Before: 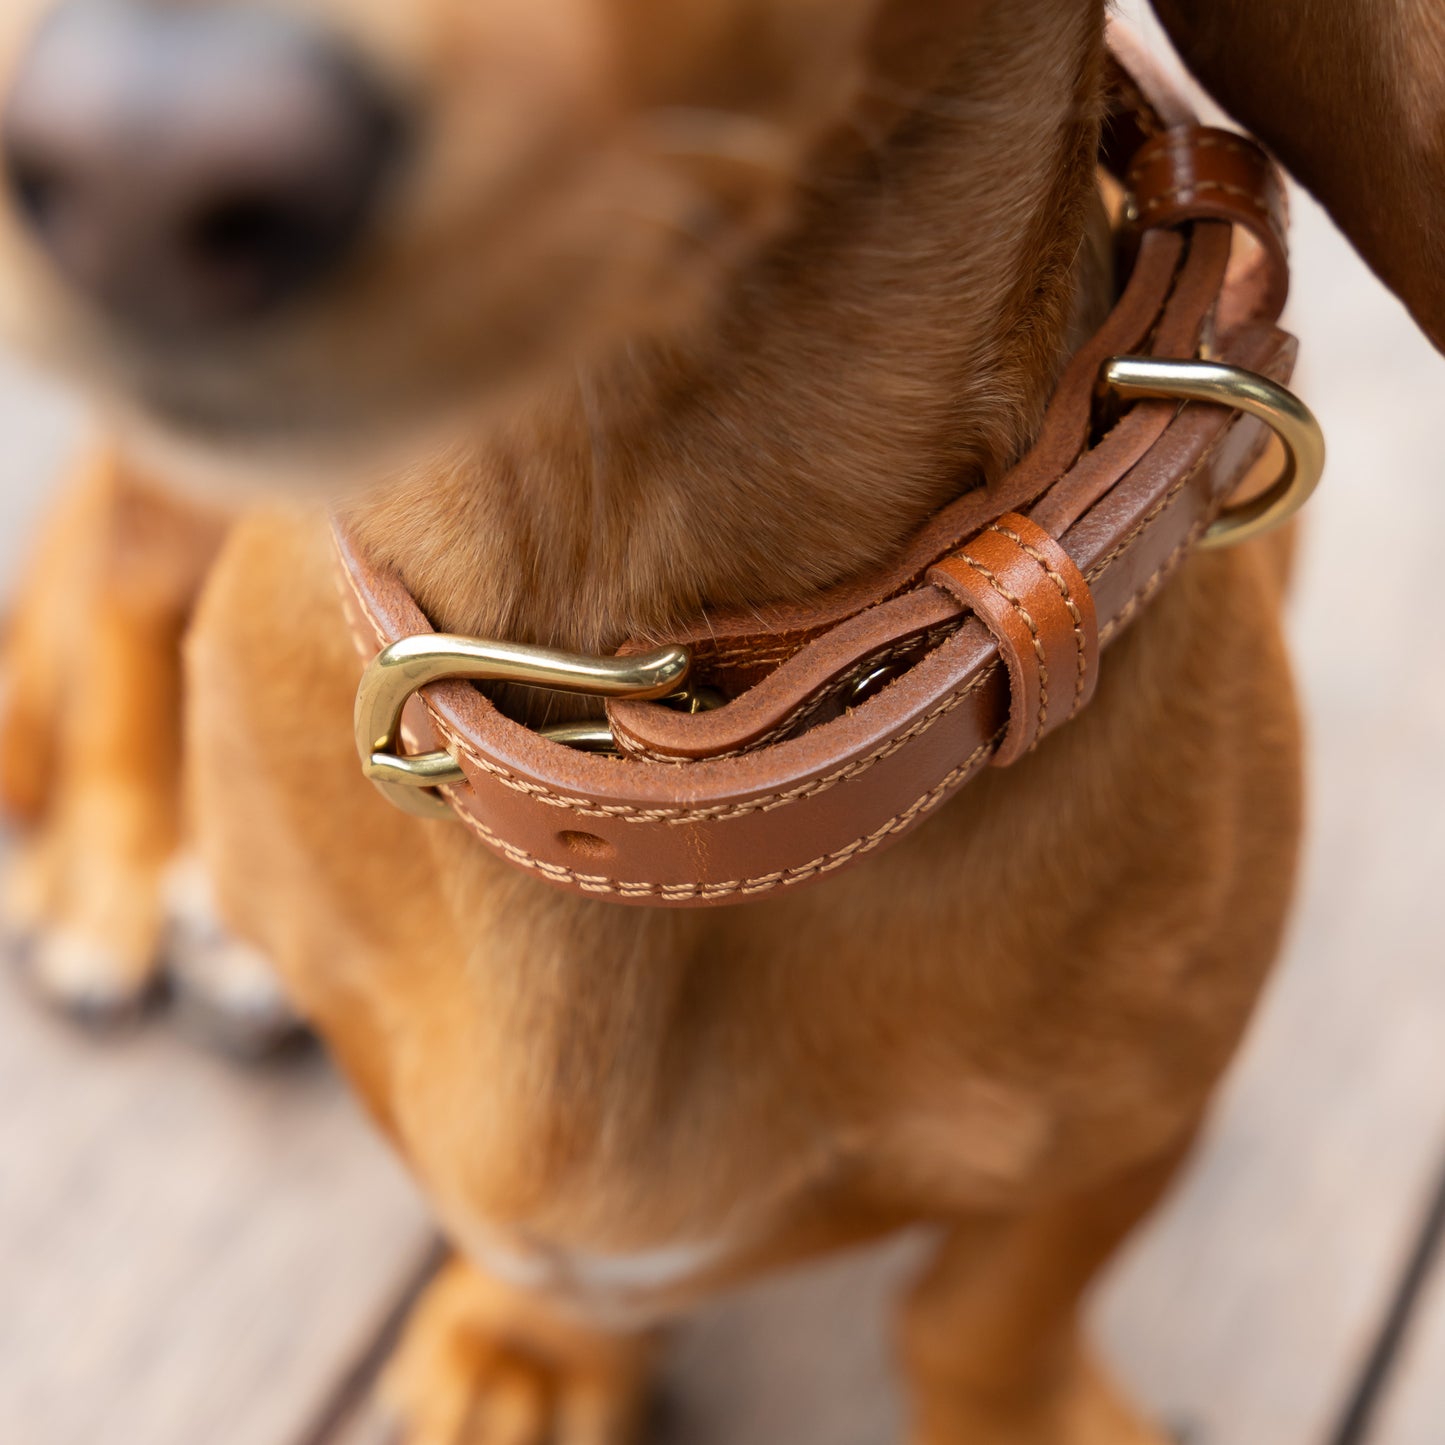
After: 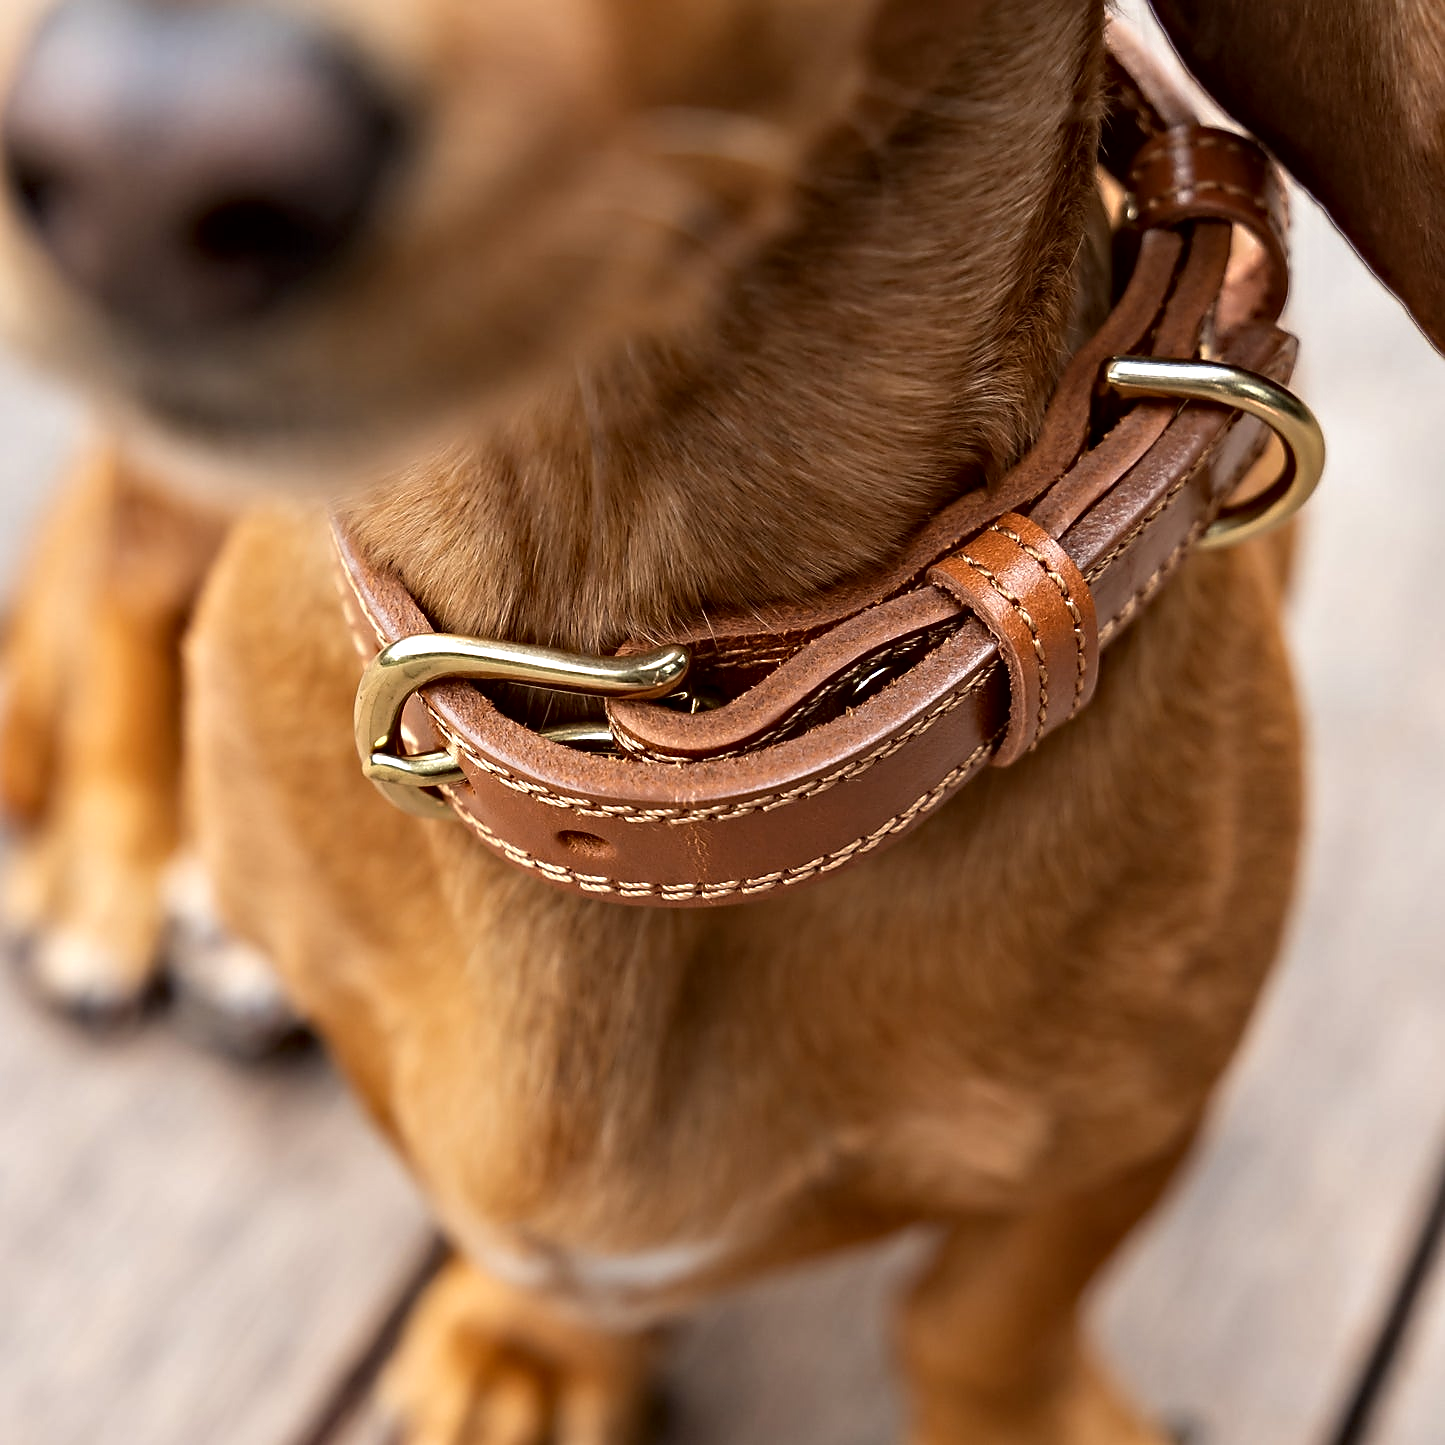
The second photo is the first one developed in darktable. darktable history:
haze removal: compatibility mode true
contrast brightness saturation: saturation -0.063
contrast equalizer: octaves 7, y [[0.511, 0.558, 0.631, 0.632, 0.559, 0.512], [0.5 ×6], [0.507, 0.559, 0.627, 0.644, 0.647, 0.647], [0 ×6], [0 ×6]]
sharpen: radius 1.386, amount 1.247, threshold 0.779
